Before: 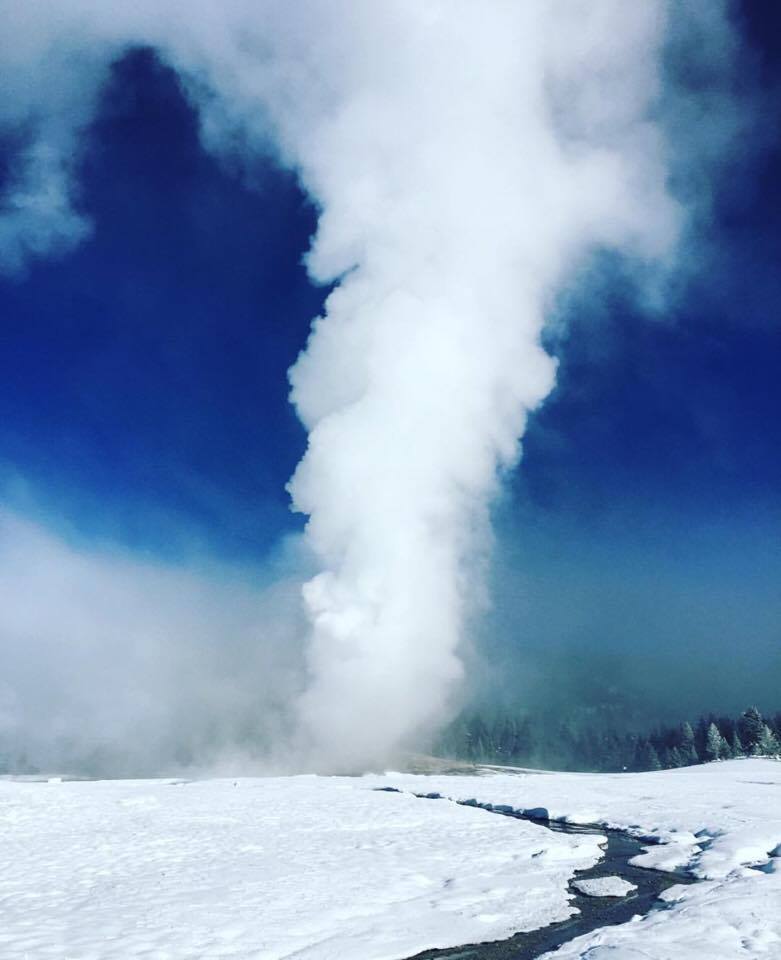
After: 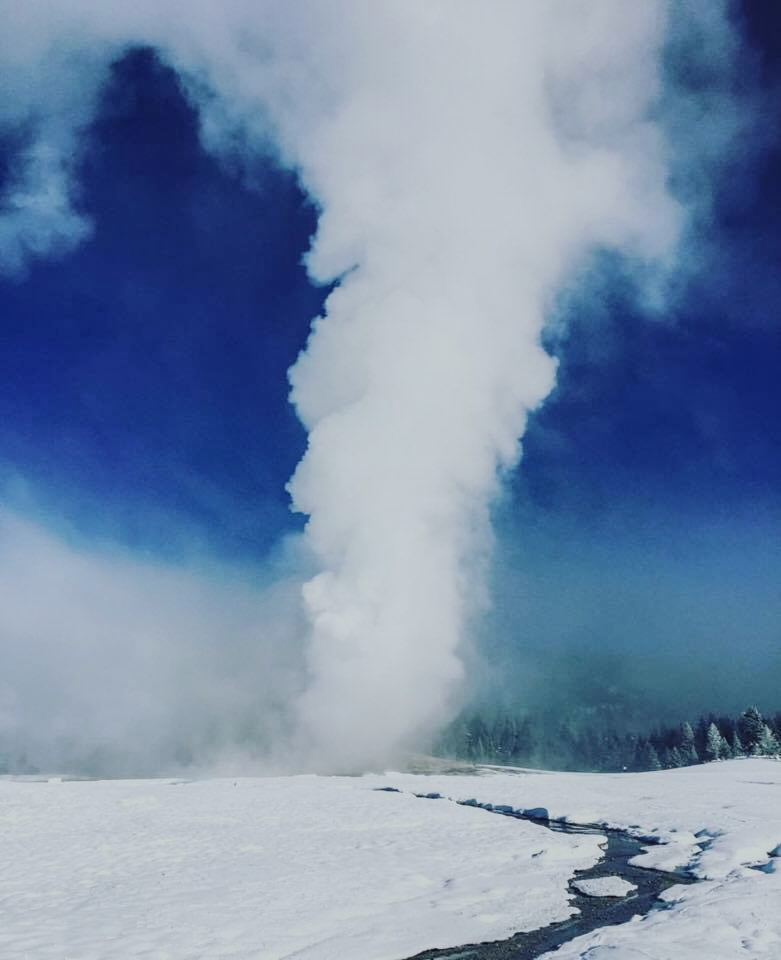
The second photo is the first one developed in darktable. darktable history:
local contrast: on, module defaults
filmic rgb: black relative exposure -8.4 EV, white relative exposure 4.69 EV, hardness 3.81, color science v5 (2021), contrast in shadows safe, contrast in highlights safe
